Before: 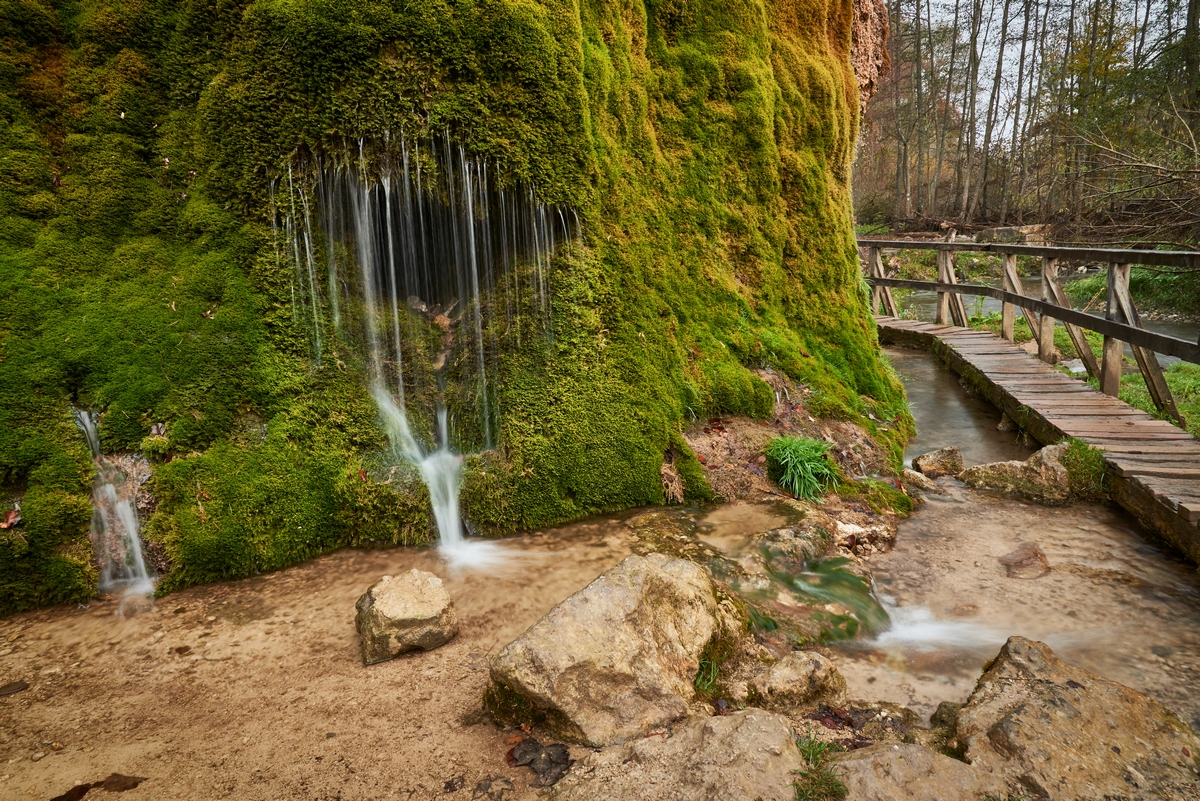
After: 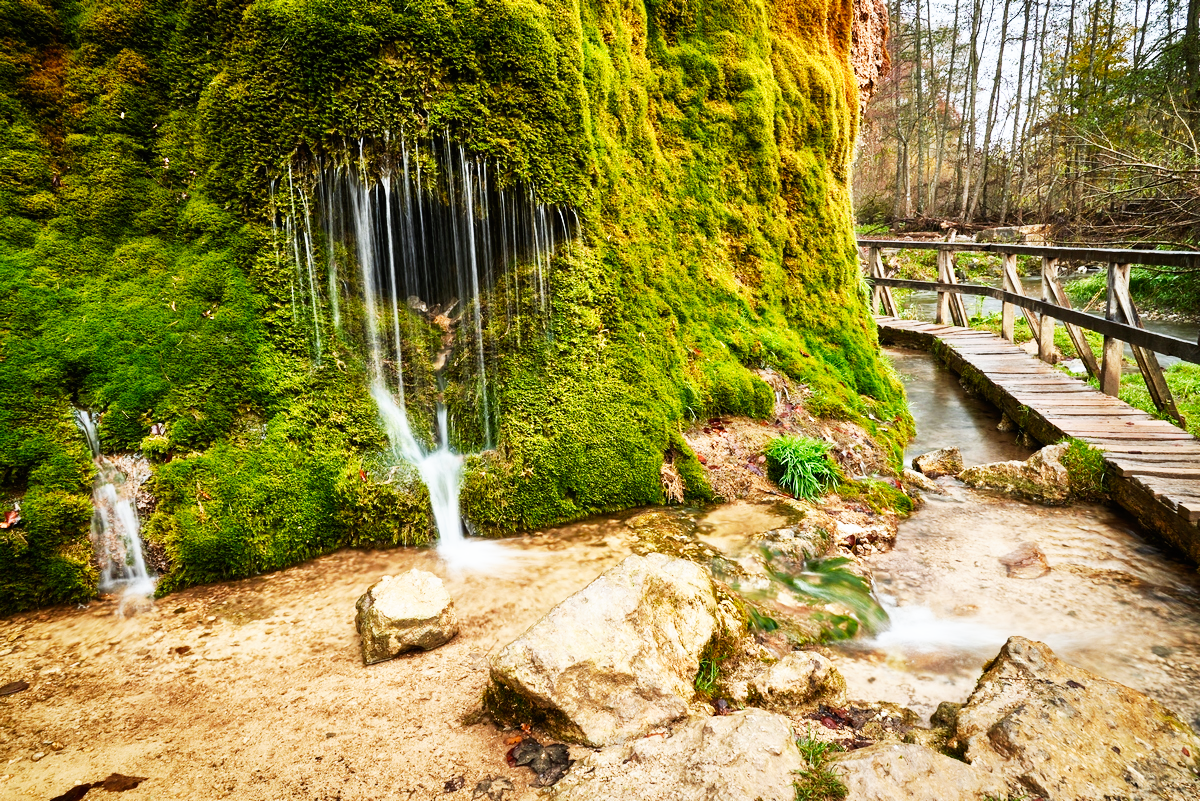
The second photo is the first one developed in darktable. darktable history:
white balance: red 0.974, blue 1.044
base curve: curves: ch0 [(0, 0) (0.007, 0.004) (0.027, 0.03) (0.046, 0.07) (0.207, 0.54) (0.442, 0.872) (0.673, 0.972) (1, 1)], preserve colors none
